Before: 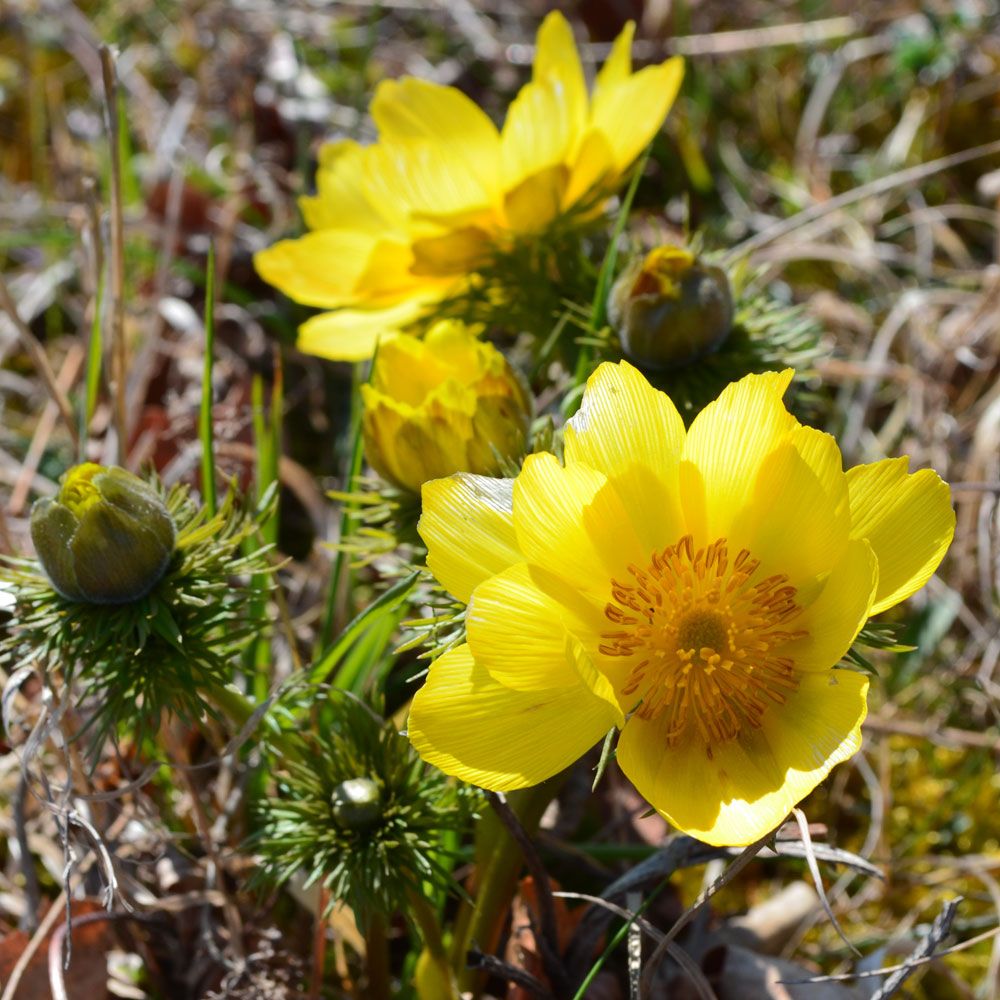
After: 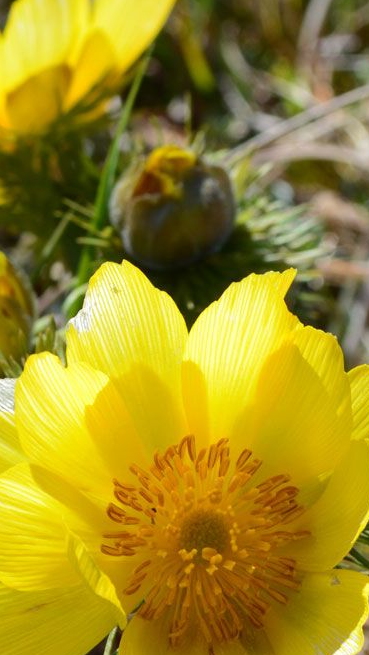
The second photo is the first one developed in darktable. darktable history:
crop and rotate: left 49.815%, top 10.086%, right 13.229%, bottom 24.345%
